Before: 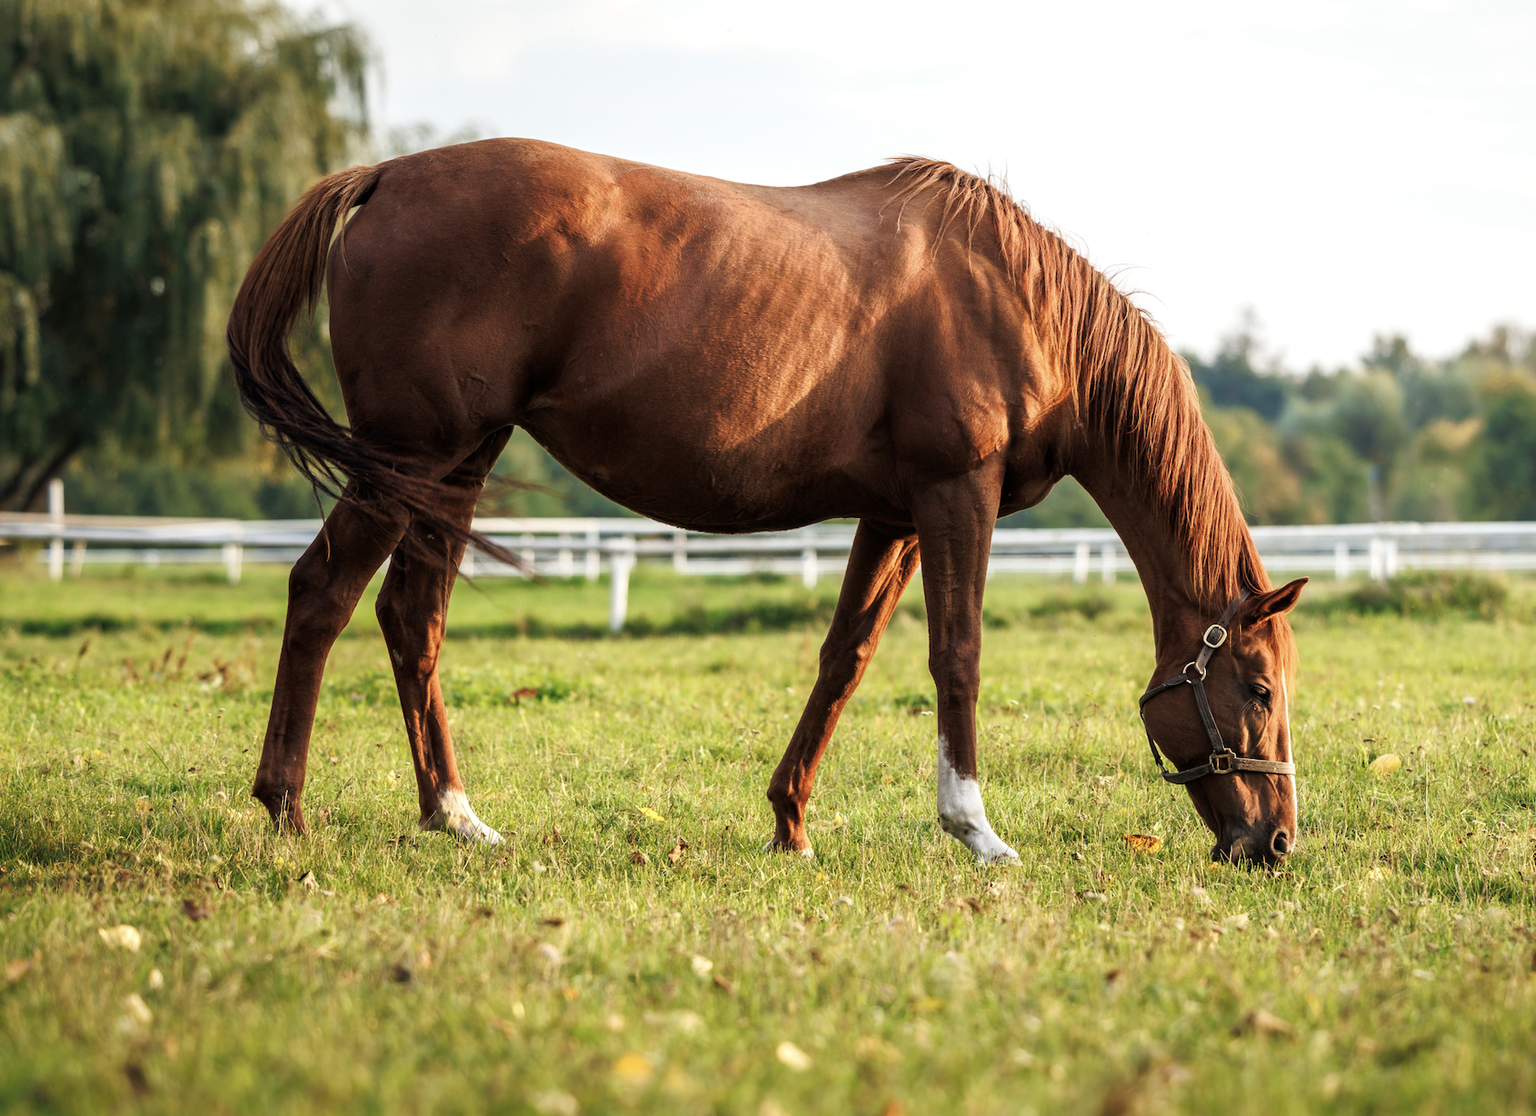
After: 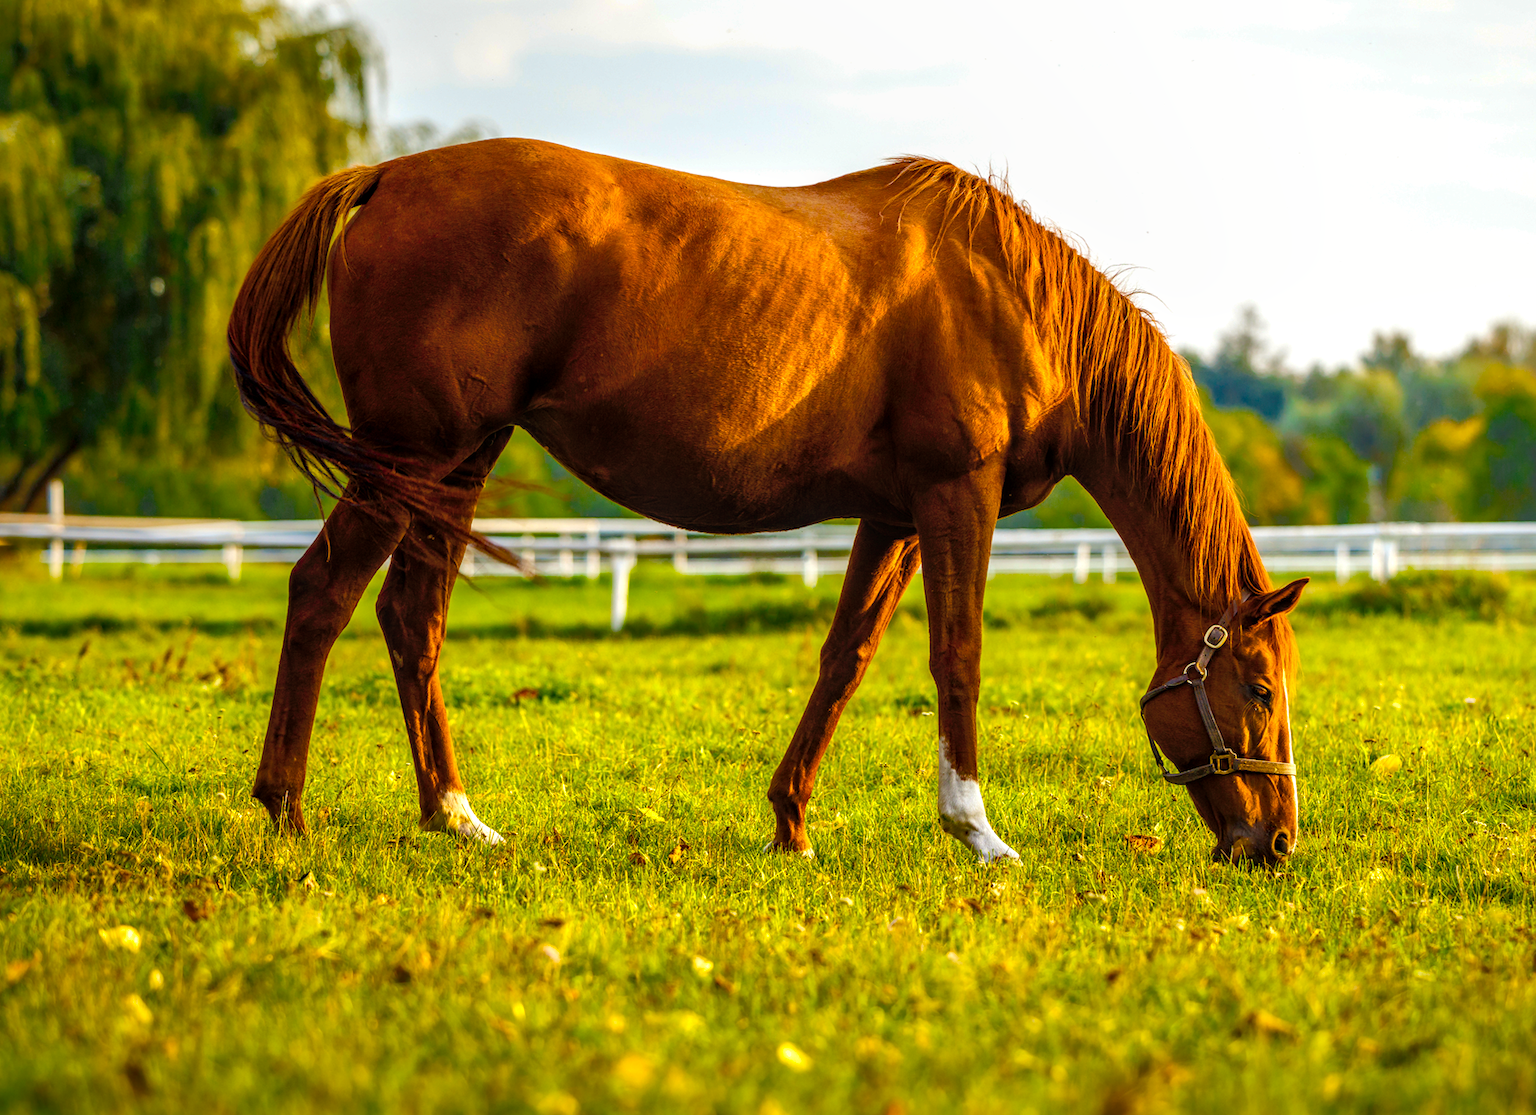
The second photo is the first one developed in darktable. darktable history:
color balance rgb: power › luminance 0.869%, power › chroma 0.395%, power › hue 33.8°, linear chroma grading › highlights 99.73%, linear chroma grading › global chroma 23.71%, perceptual saturation grading › global saturation 20%, perceptual saturation grading › highlights -24.978%, perceptual saturation grading › shadows 25.246%, global vibrance 15.799%, saturation formula JzAzBz (2021)
shadows and highlights: on, module defaults
local contrast: on, module defaults
